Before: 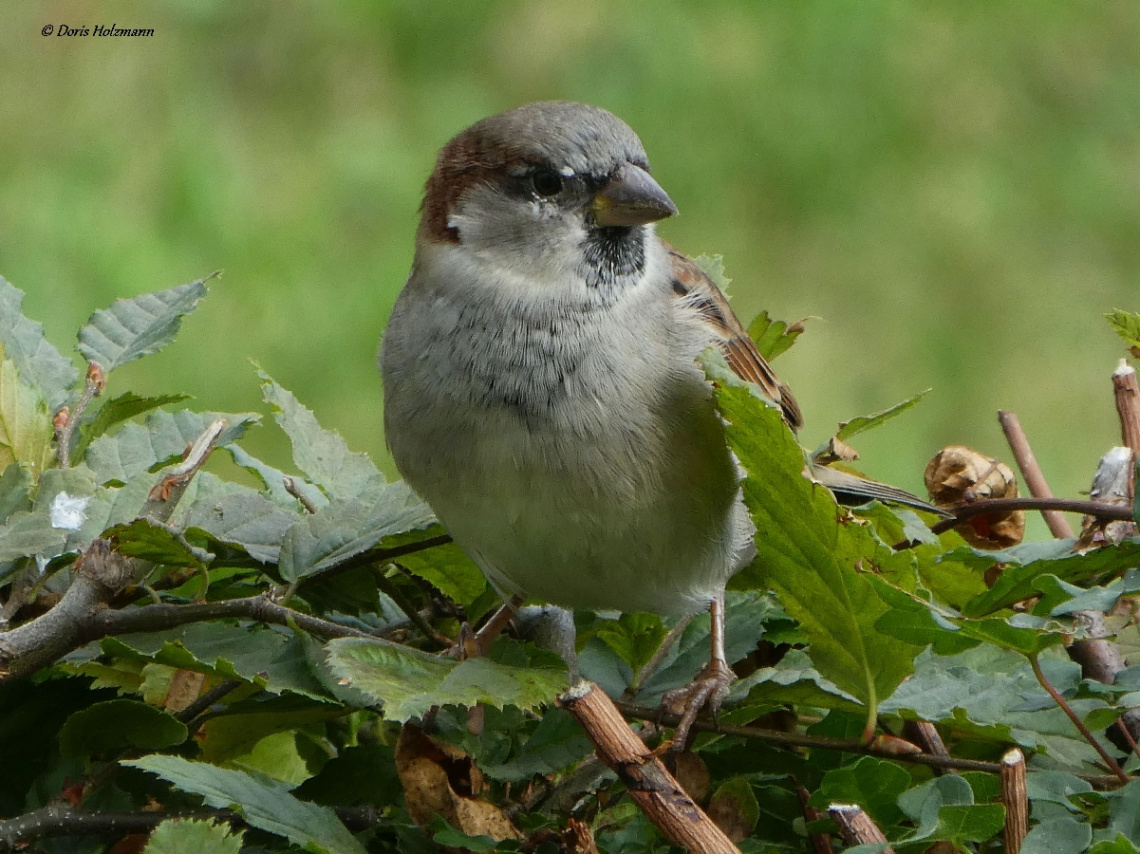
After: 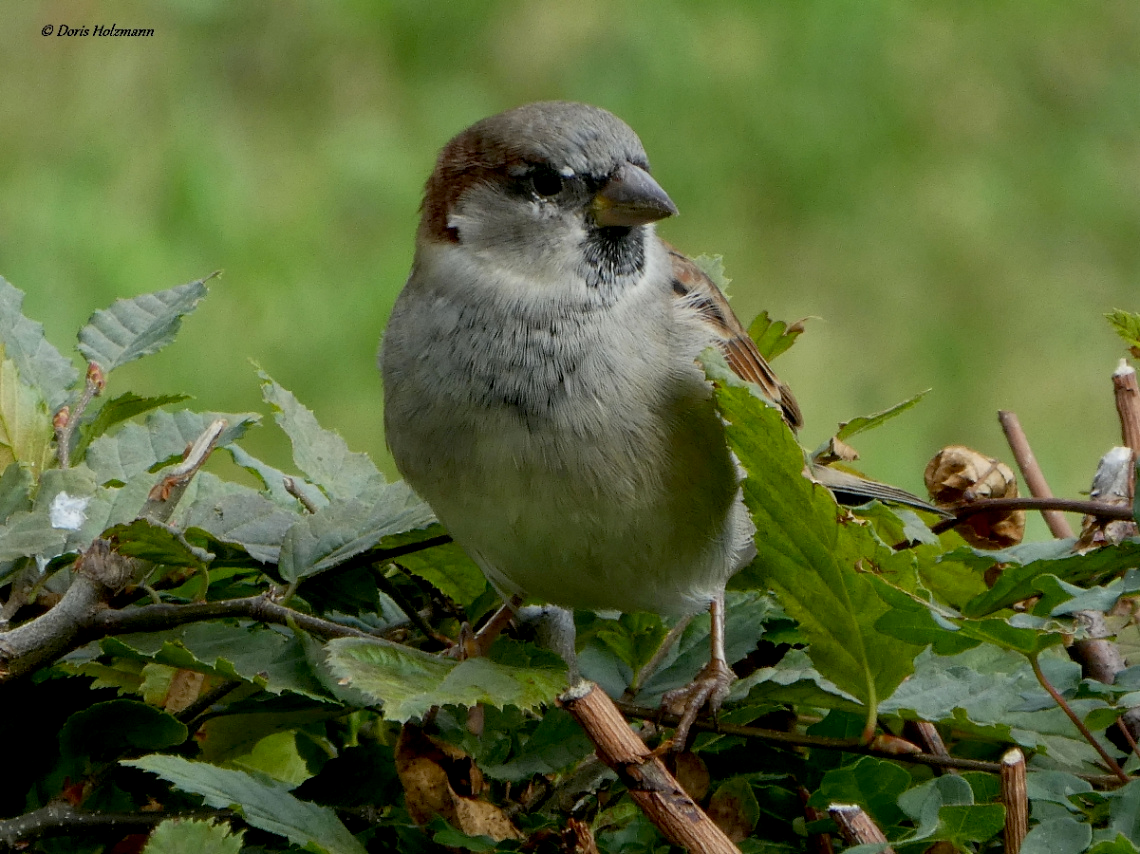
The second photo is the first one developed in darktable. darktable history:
exposure: black level correction 0.009, exposure -0.159 EV, compensate exposure bias true, compensate highlight preservation false
